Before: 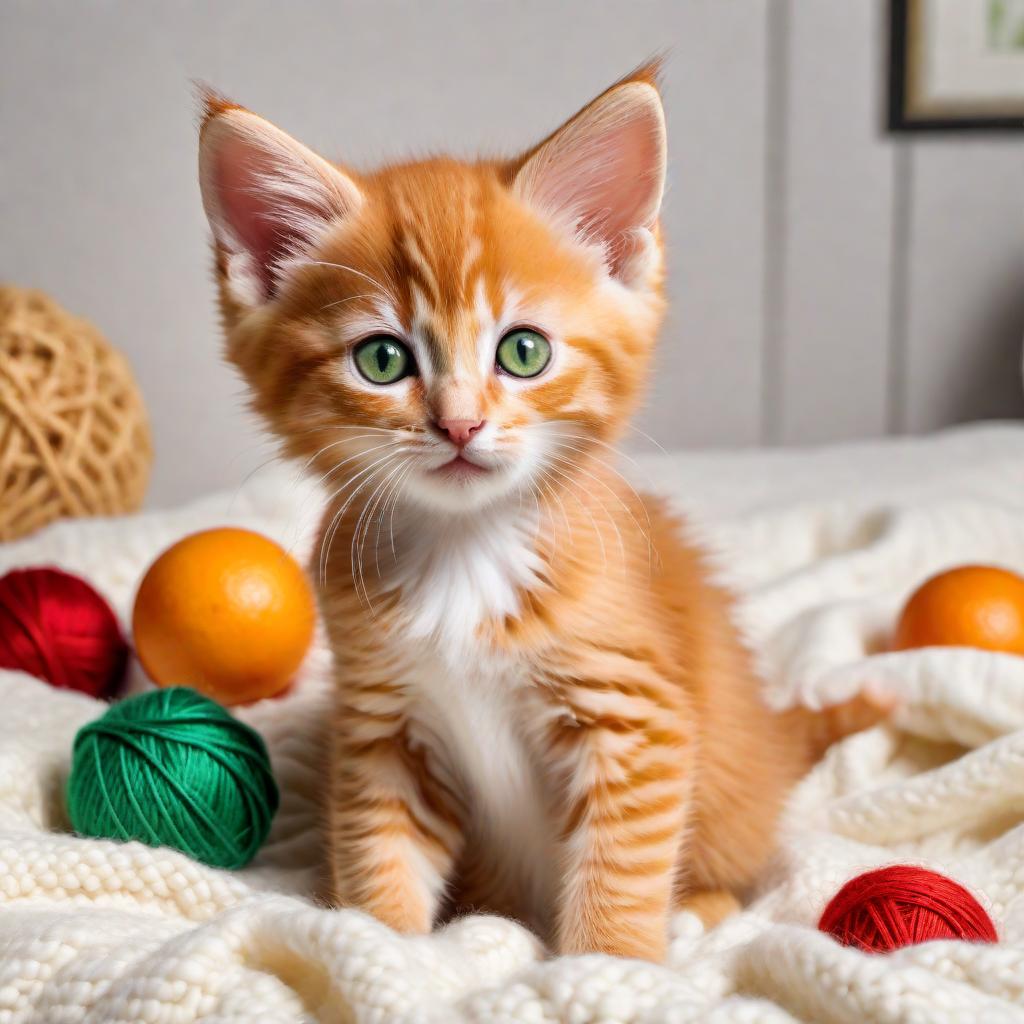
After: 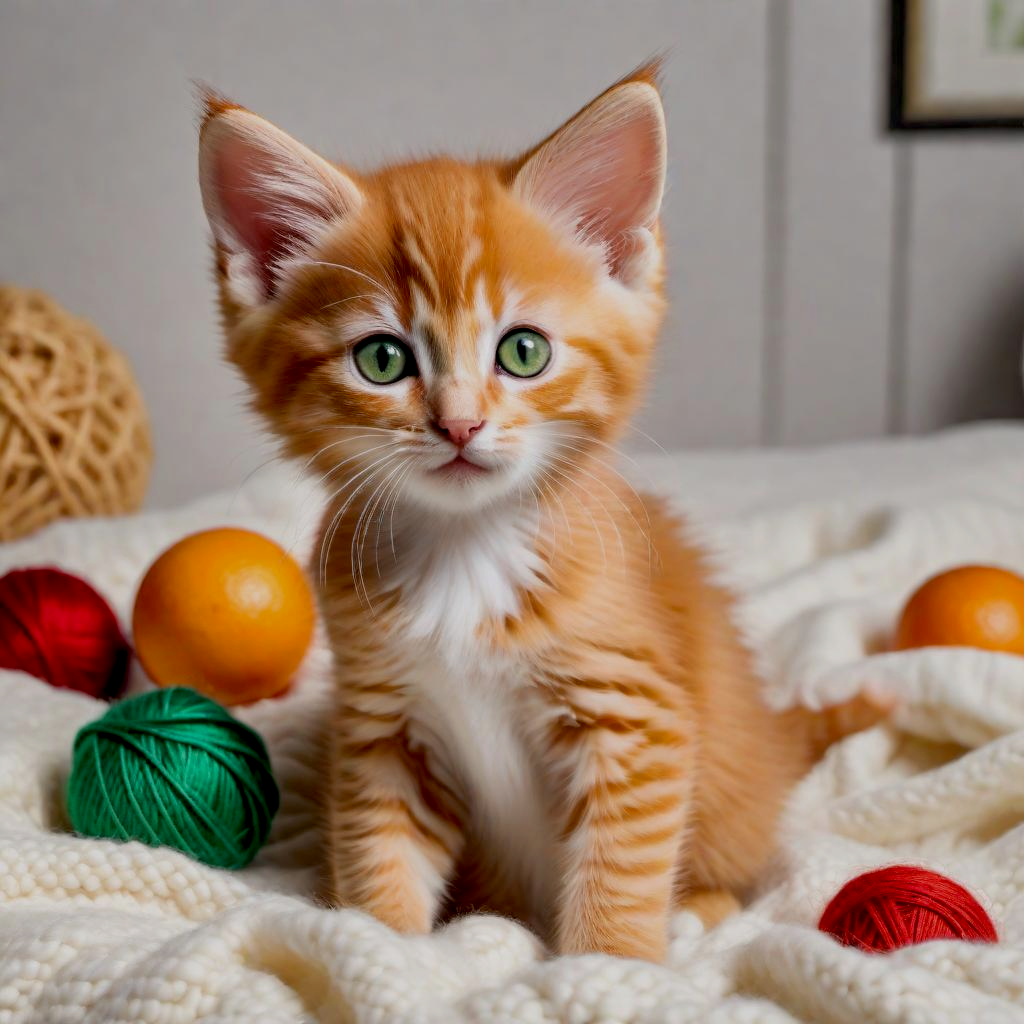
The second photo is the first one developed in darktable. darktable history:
exposure: black level correction 0.011, exposure -0.478 EV, compensate highlight preservation false
